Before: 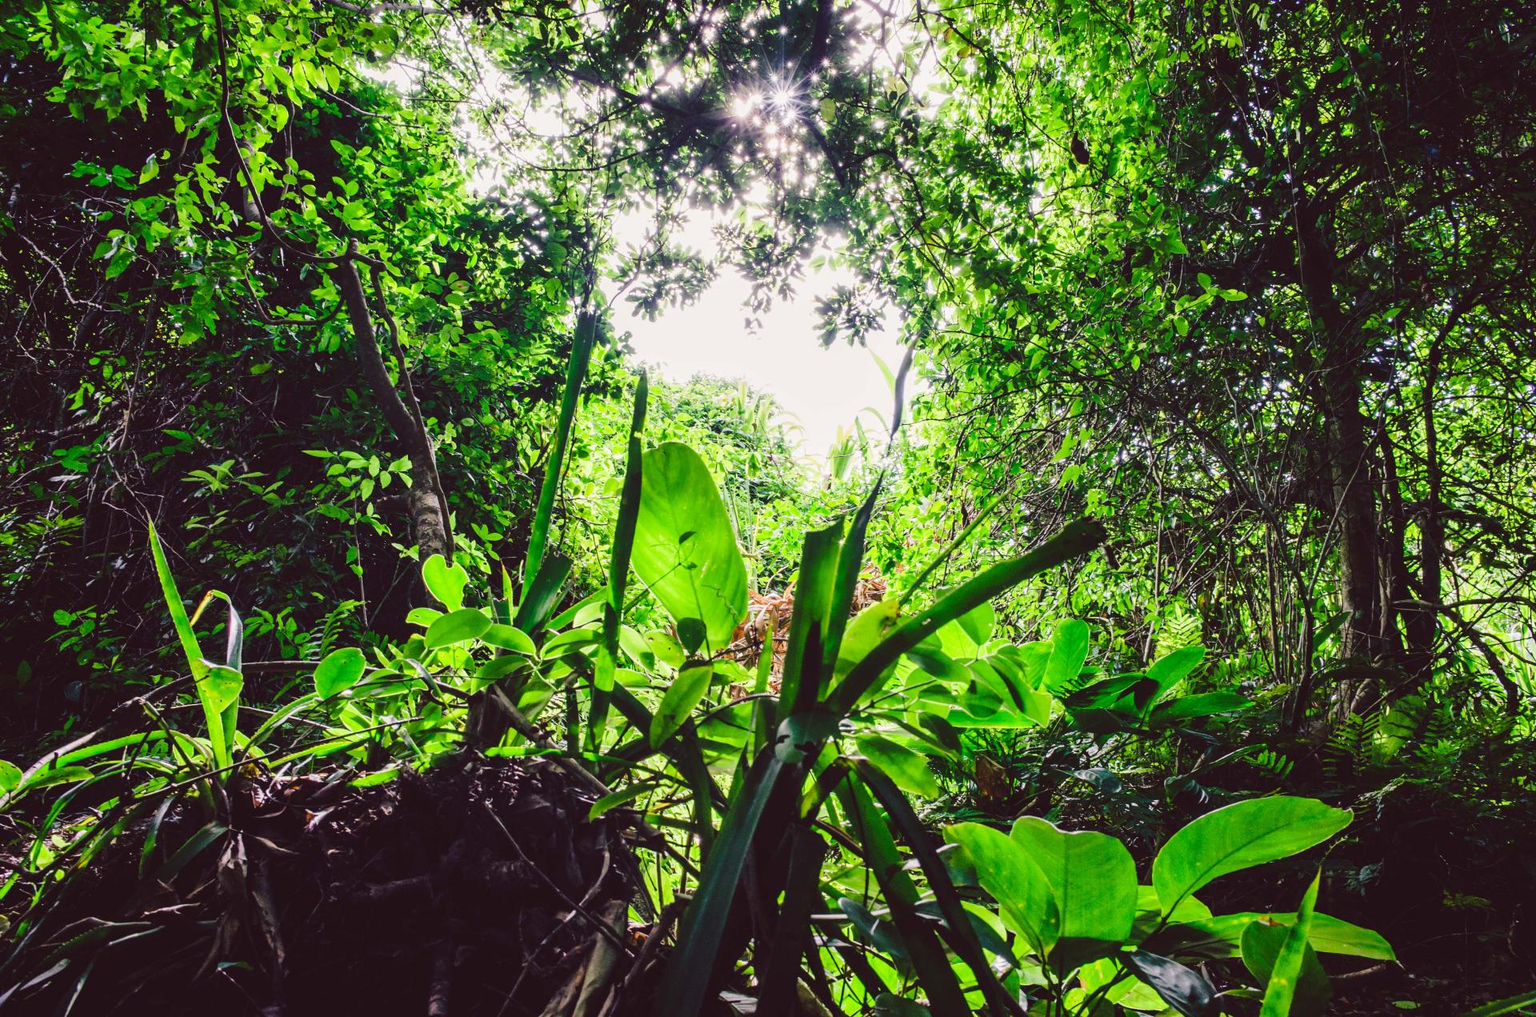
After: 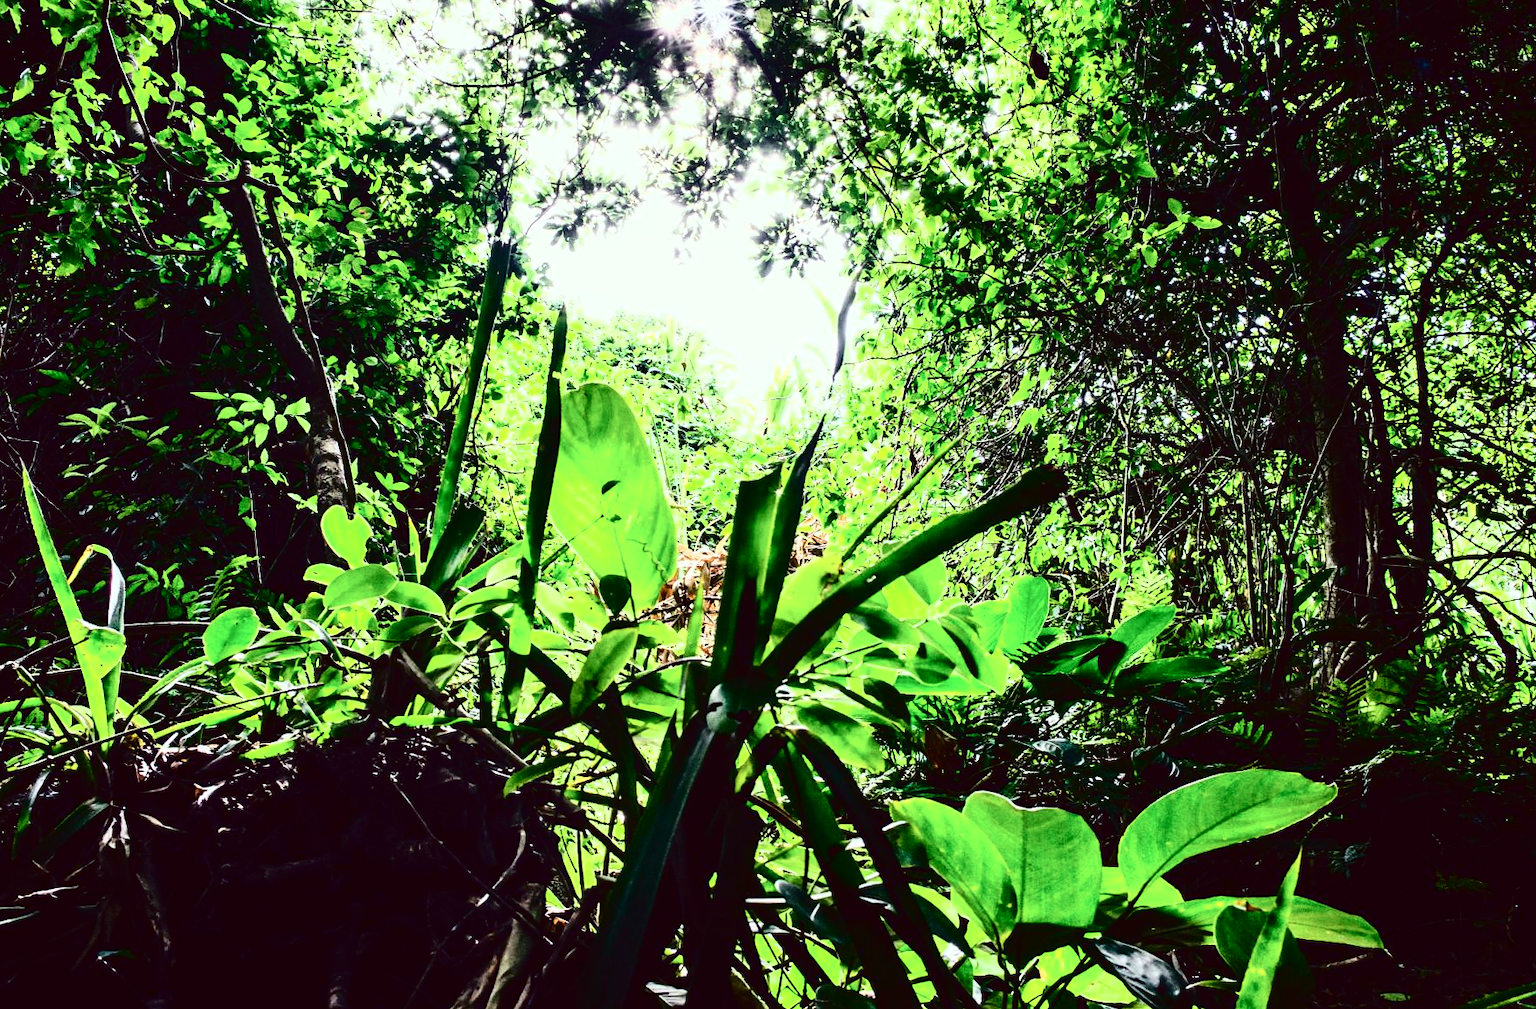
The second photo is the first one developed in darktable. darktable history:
crop and rotate: left 8.344%, top 9.039%
color correction: highlights a* -6.35, highlights b* 0.491
tone curve: curves: ch0 [(0, 0) (0.003, 0.003) (0.011, 0.006) (0.025, 0.01) (0.044, 0.015) (0.069, 0.02) (0.1, 0.027) (0.136, 0.036) (0.177, 0.05) (0.224, 0.07) (0.277, 0.12) (0.335, 0.208) (0.399, 0.334) (0.468, 0.473) (0.543, 0.636) (0.623, 0.795) (0.709, 0.907) (0.801, 0.97) (0.898, 0.989) (1, 1)], color space Lab, independent channels, preserve colors none
